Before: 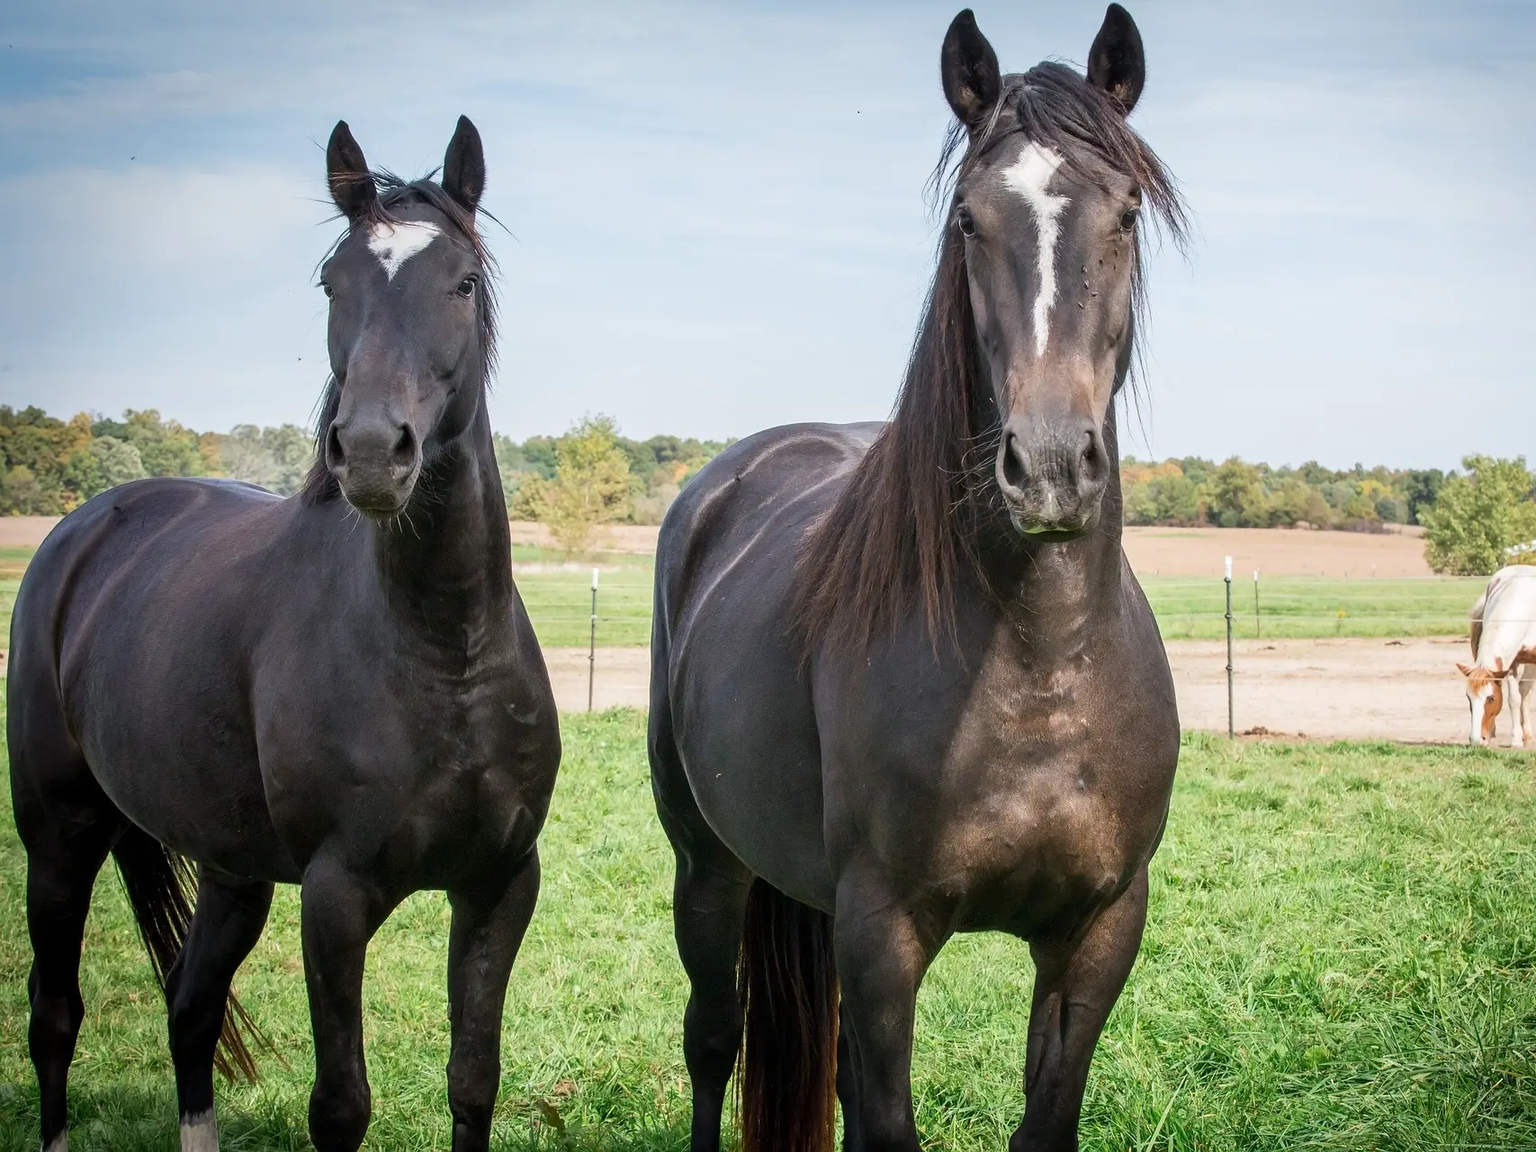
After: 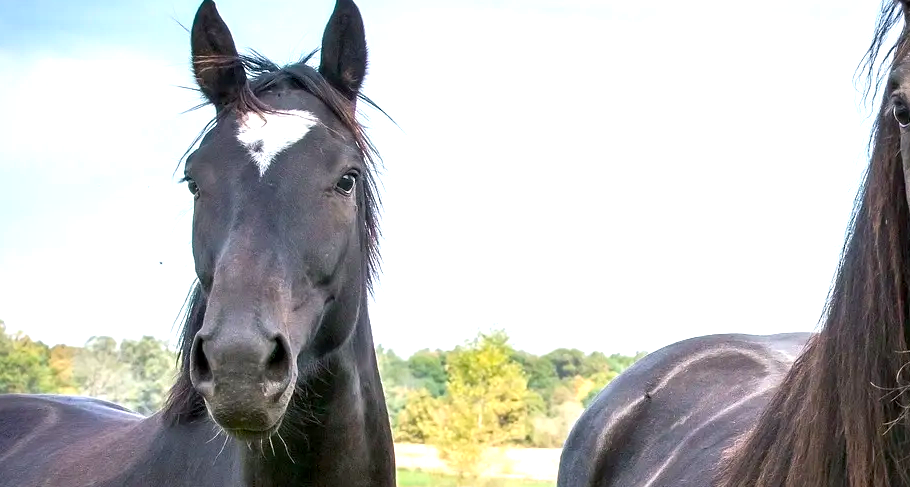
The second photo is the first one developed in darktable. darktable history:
crop: left 10.098%, top 10.665%, right 36.571%, bottom 51.28%
exposure: black level correction 0, exposure 0.695 EV, compensate highlight preservation false
color zones: curves: ch0 [(0, 0.465) (0.092, 0.596) (0.289, 0.464) (0.429, 0.453) (0.571, 0.464) (0.714, 0.455) (0.857, 0.462) (1, 0.465)]
color balance rgb: shadows lift › chroma 1.028%, shadows lift › hue 216.16°, global offset › luminance -0.514%, perceptual saturation grading › global saturation 14.662%, perceptual brilliance grading › highlights 4.543%, perceptual brilliance grading › shadows -9.614%, global vibrance 20%
